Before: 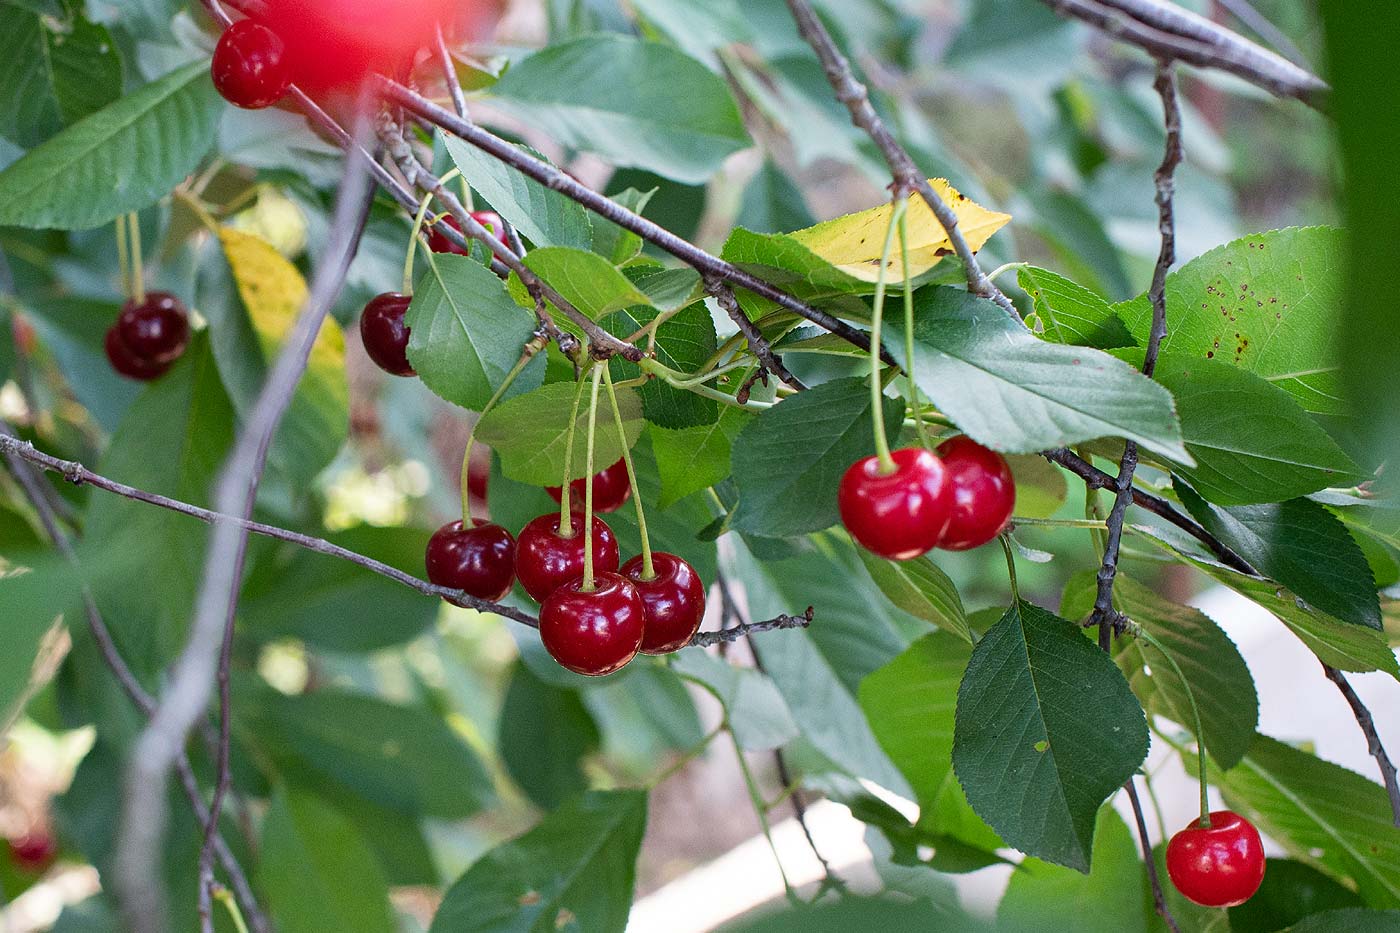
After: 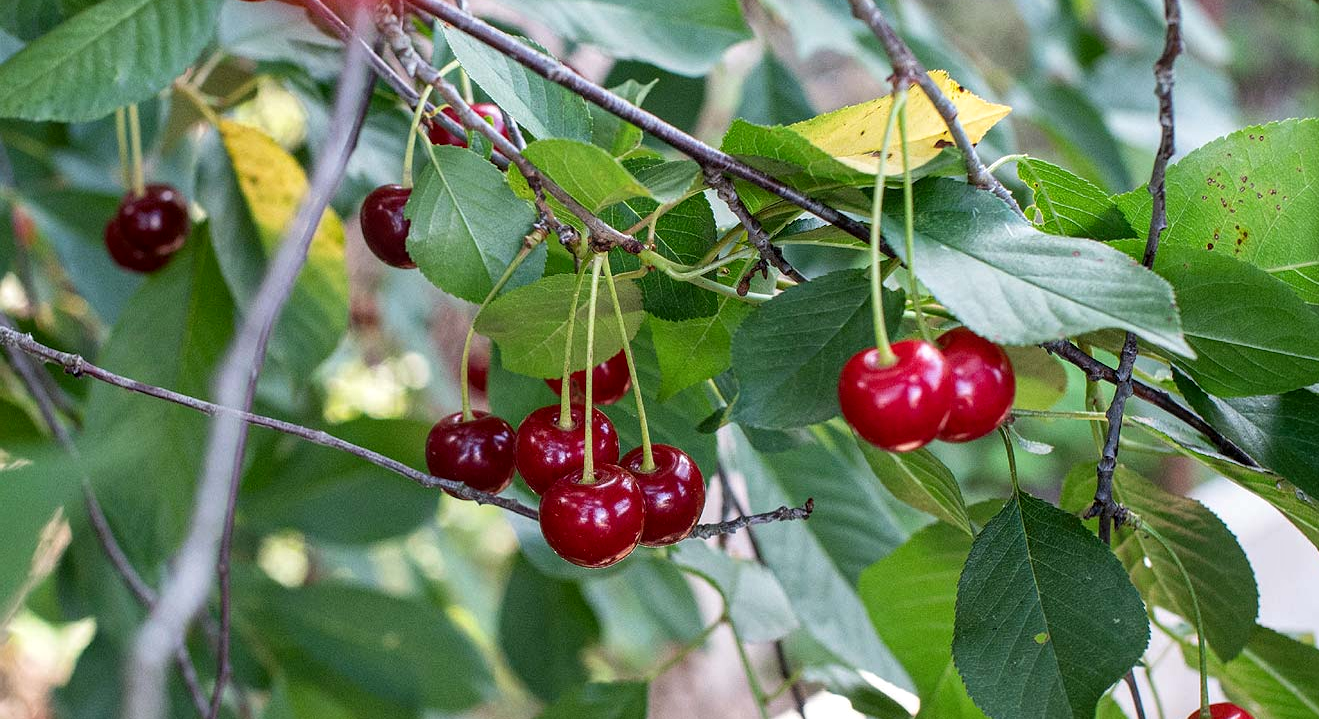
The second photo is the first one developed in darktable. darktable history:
exposure: compensate highlight preservation false
crop and rotate: angle 0.03°, top 11.643%, right 5.651%, bottom 11.189%
local contrast: on, module defaults
